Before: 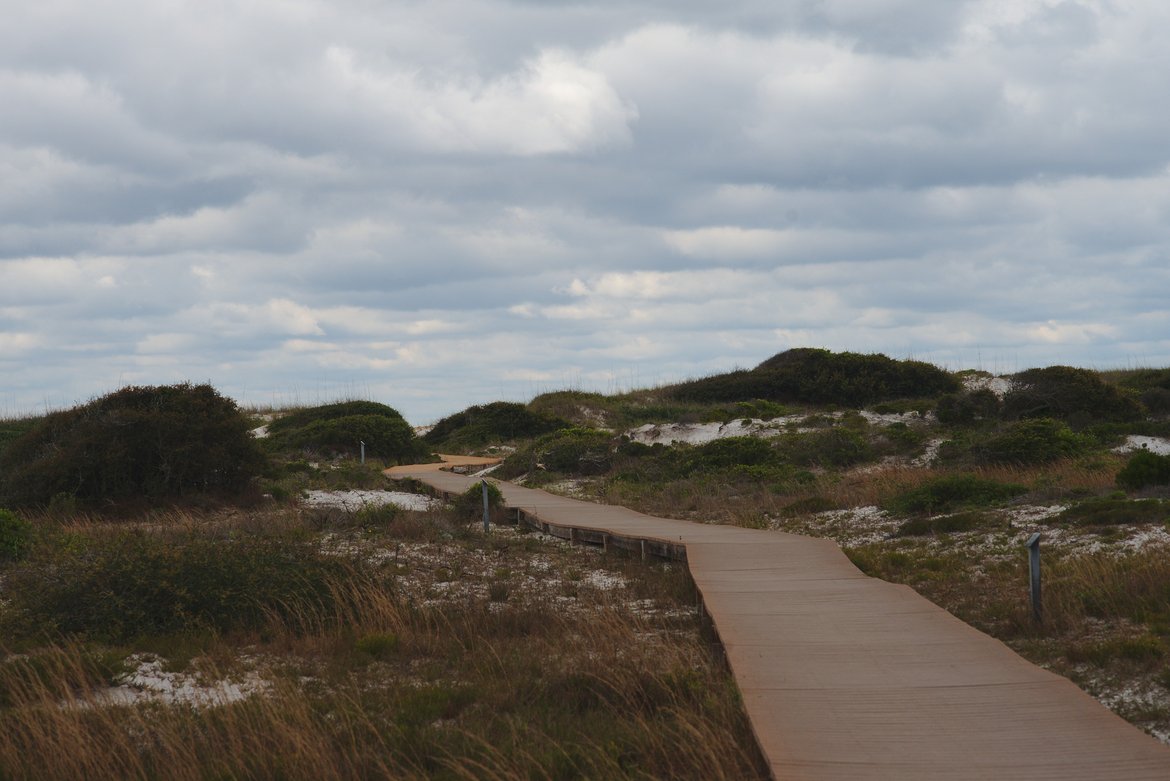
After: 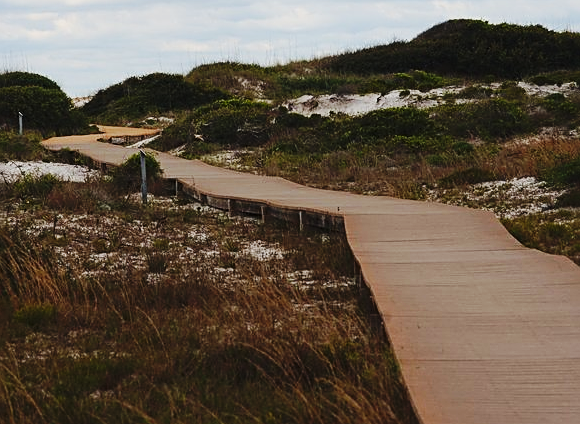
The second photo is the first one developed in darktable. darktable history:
crop: left 29.26%, top 42.146%, right 21.127%, bottom 3.471%
base curve: curves: ch0 [(0, 0) (0.036, 0.025) (0.121, 0.166) (0.206, 0.329) (0.605, 0.79) (1, 1)], preserve colors none
sharpen: on, module defaults
